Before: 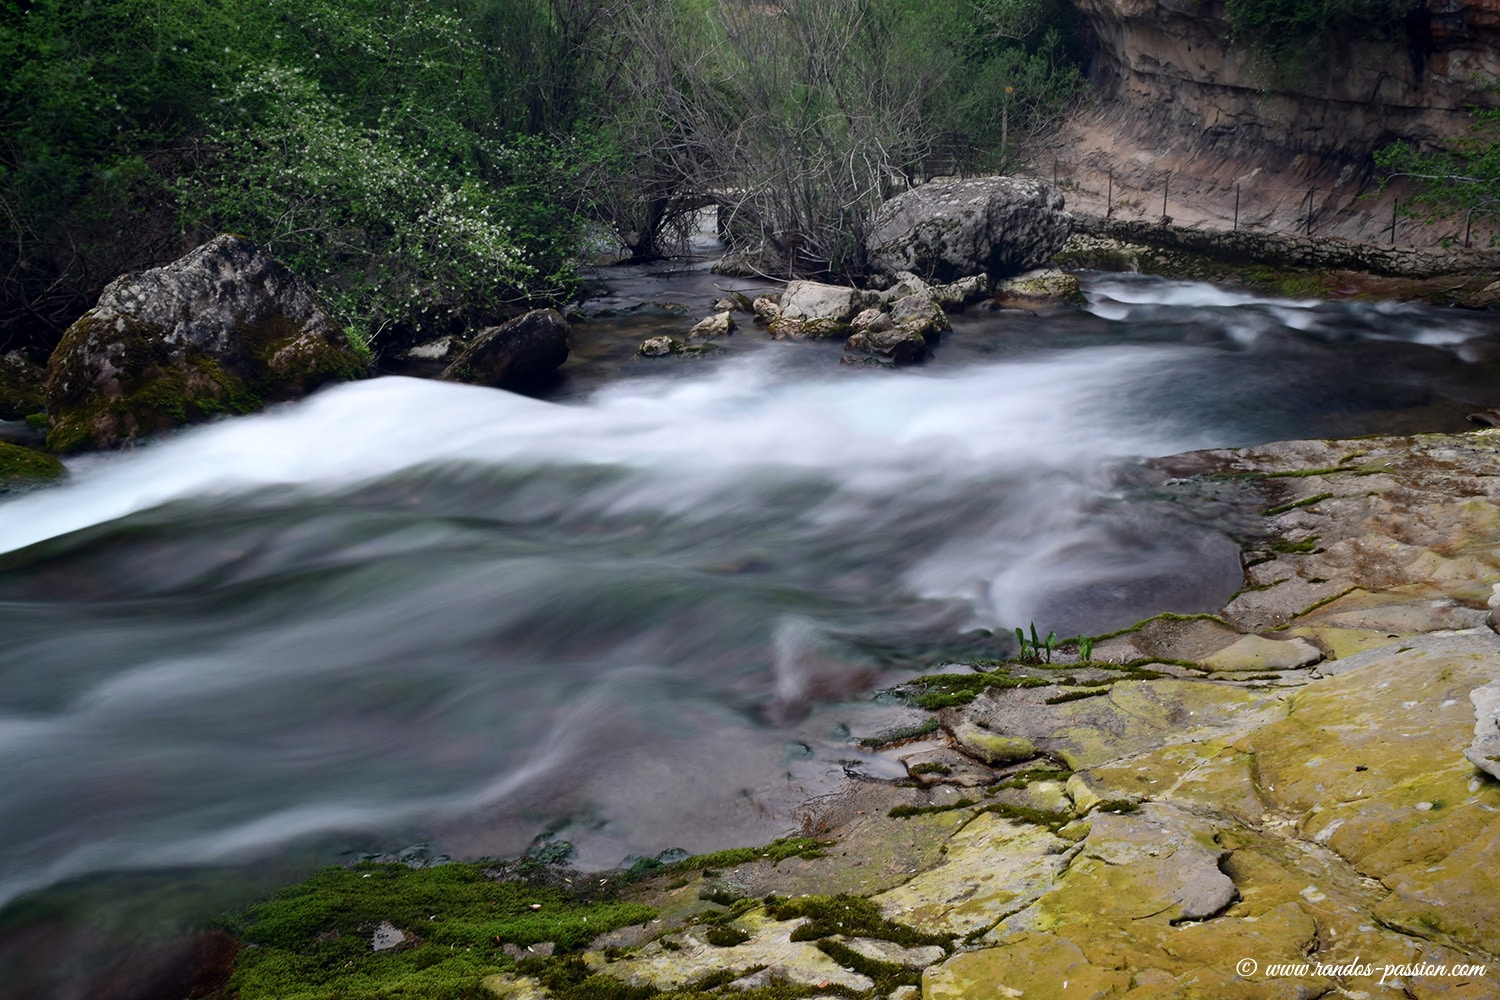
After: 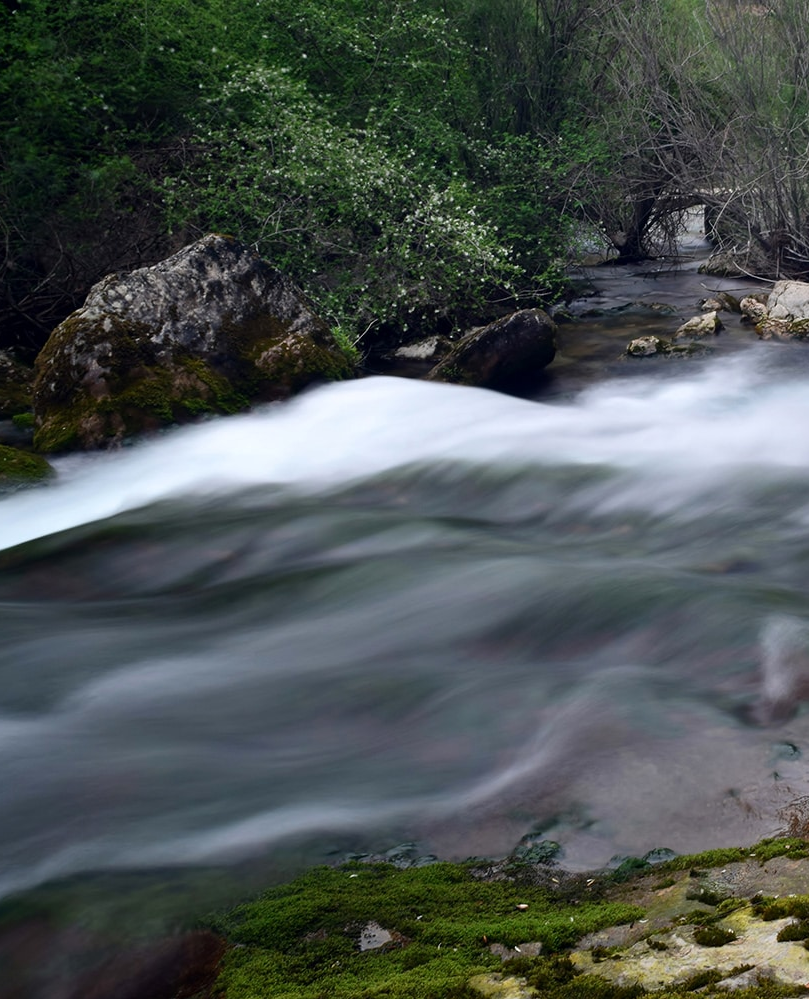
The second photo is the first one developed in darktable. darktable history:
crop: left 0.885%, right 45.163%, bottom 0.088%
